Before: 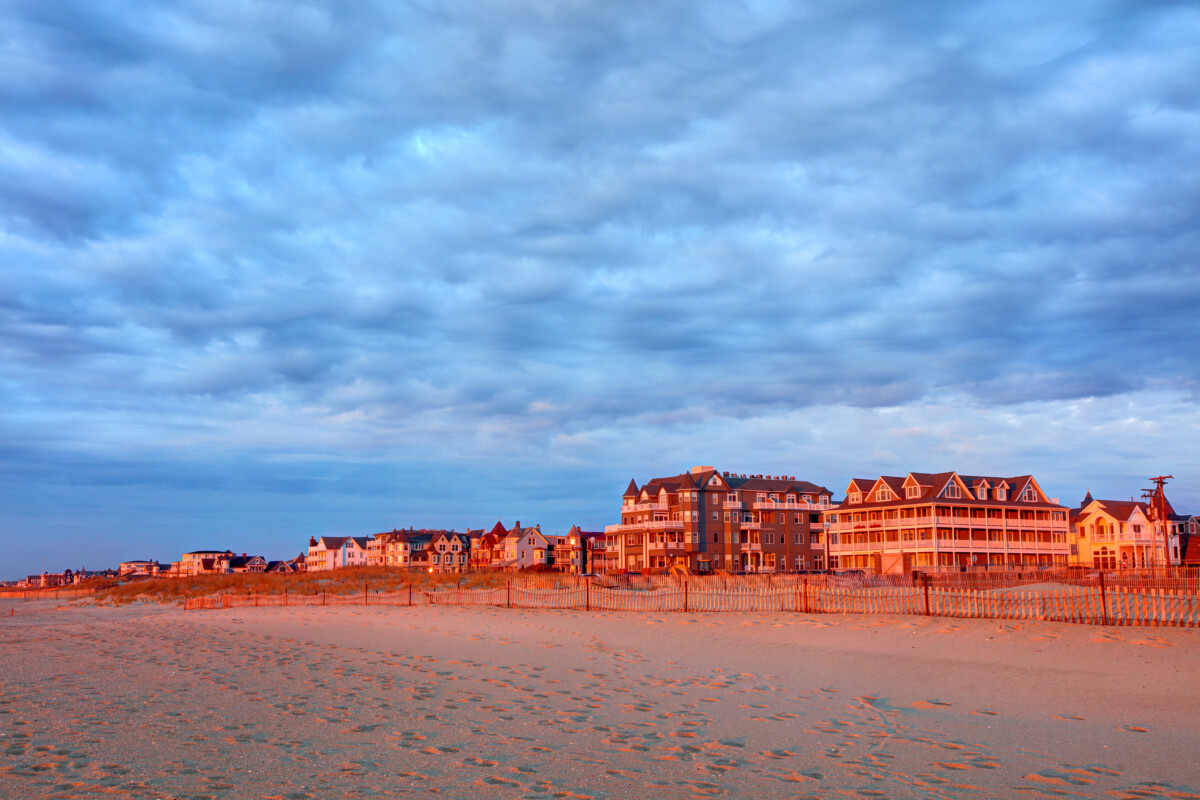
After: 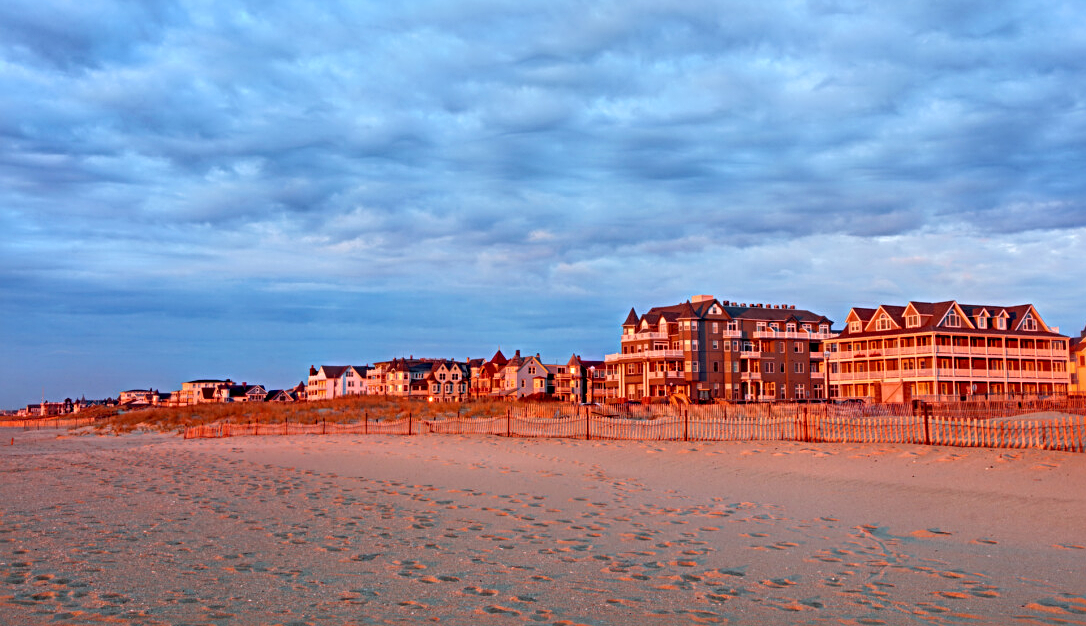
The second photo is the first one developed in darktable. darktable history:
crop: top 21.413%, right 9.437%, bottom 0.267%
sharpen: radius 4.919
tone equalizer: -7 EV 0.112 EV, mask exposure compensation -0.489 EV
